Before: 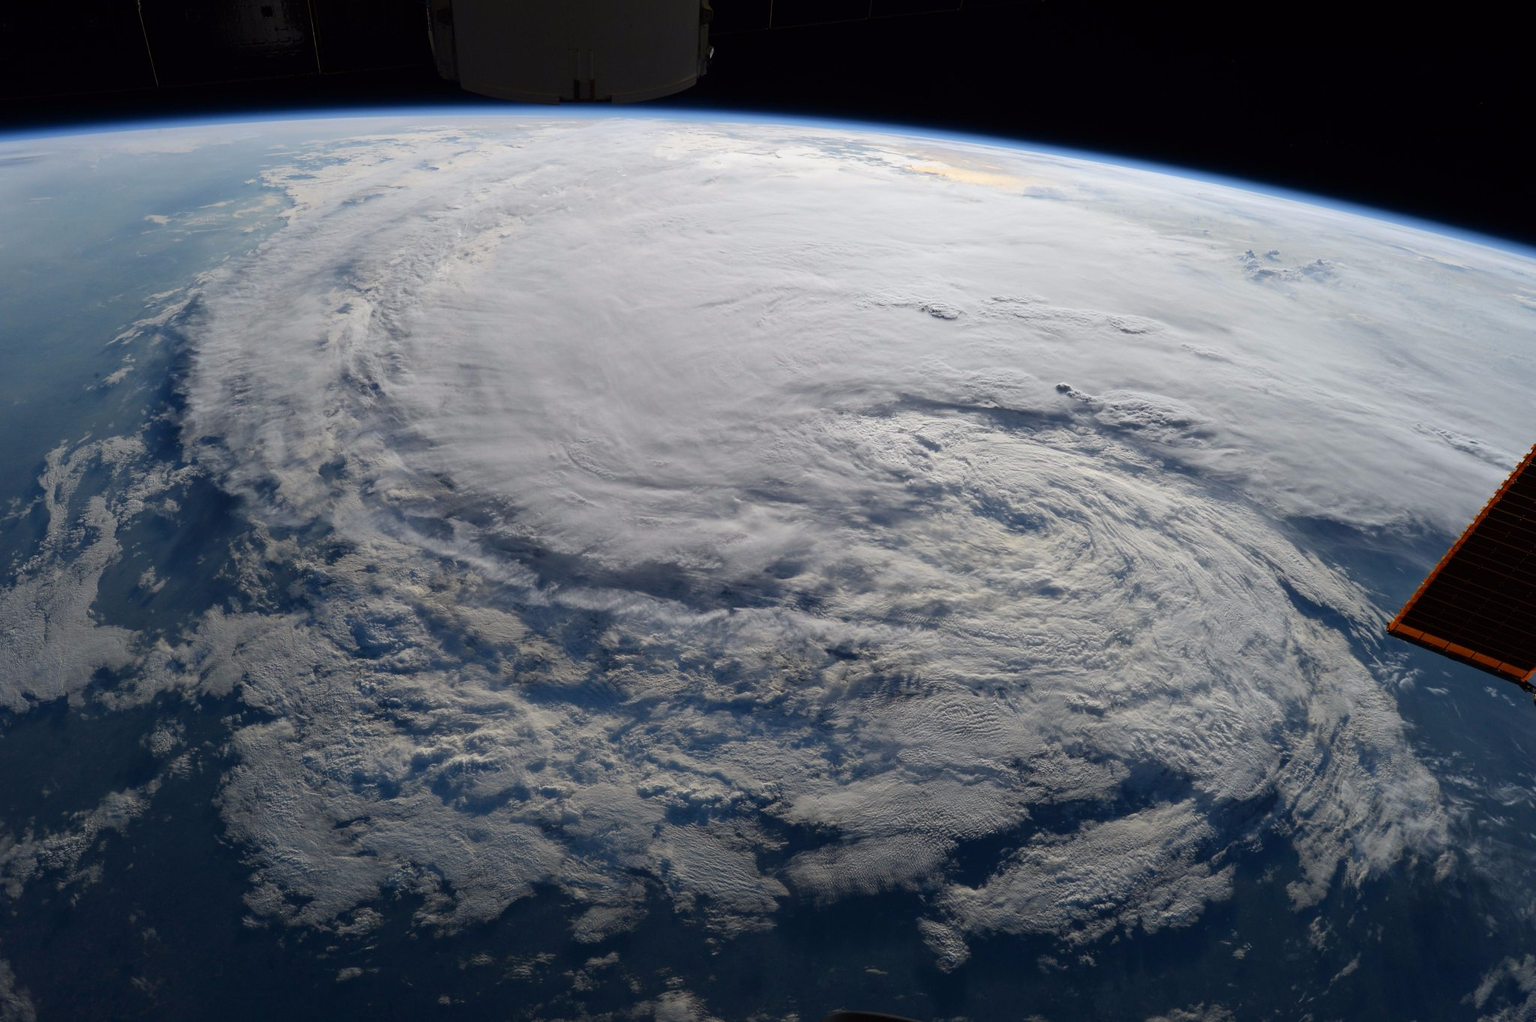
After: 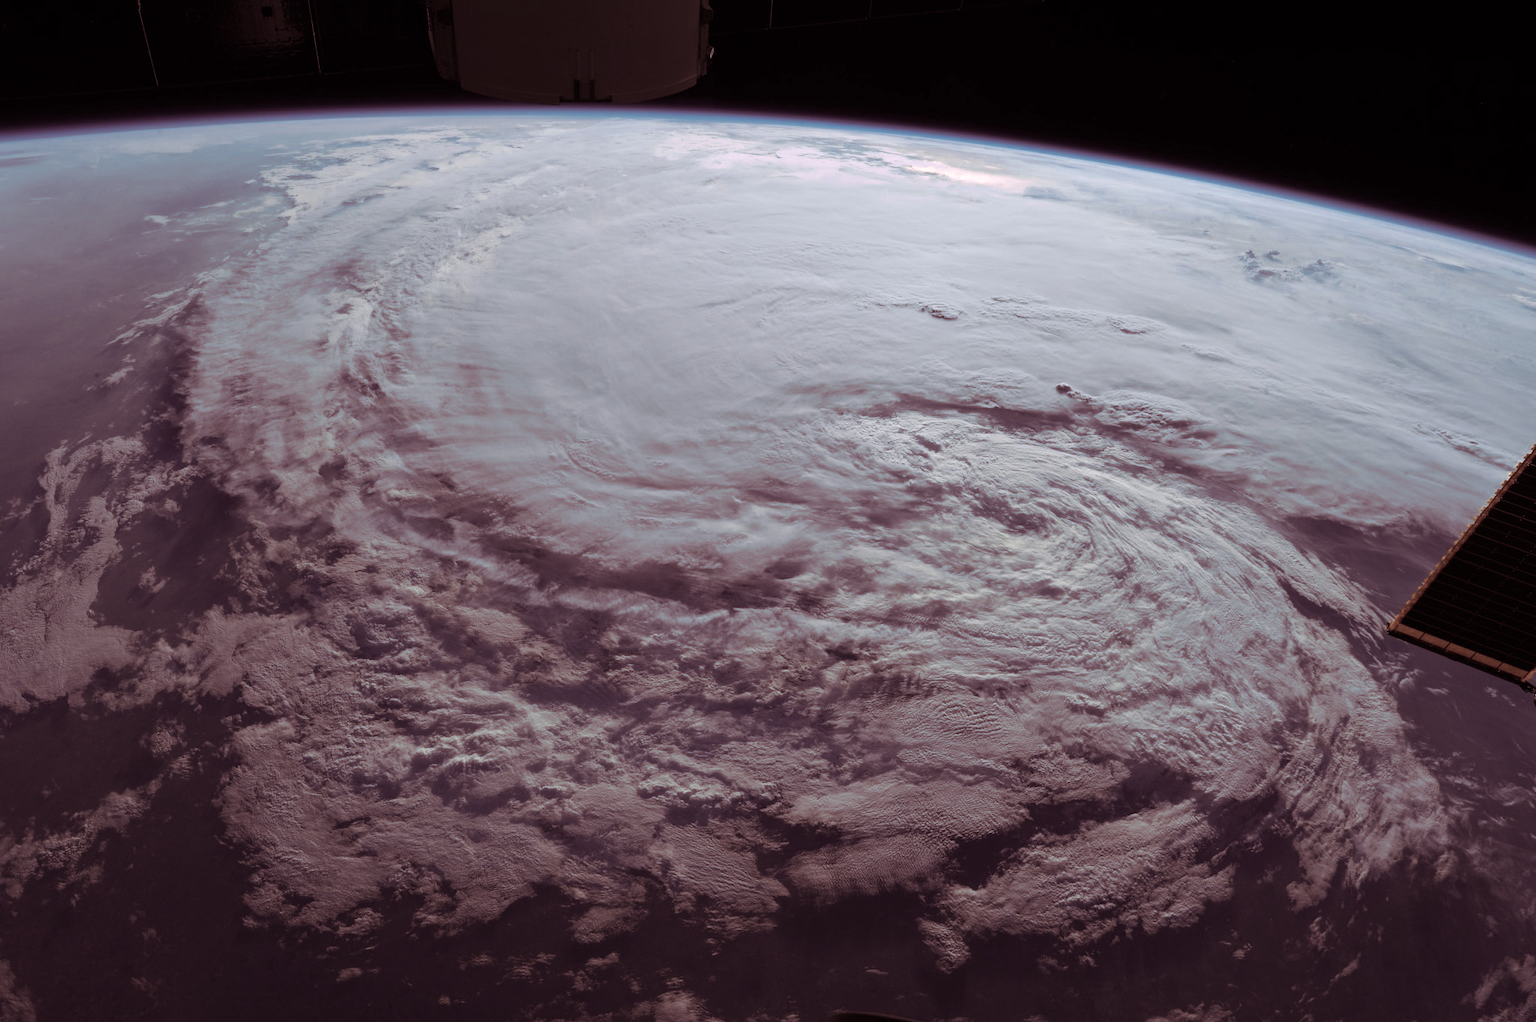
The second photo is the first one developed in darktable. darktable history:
split-toning: highlights › hue 298.8°, highlights › saturation 0.73, compress 41.76%
color zones: curves: ch0 [(0.25, 0.667) (0.758, 0.368)]; ch1 [(0.215, 0.245) (0.761, 0.373)]; ch2 [(0.247, 0.554) (0.761, 0.436)]
white balance: red 0.984, blue 1.059
